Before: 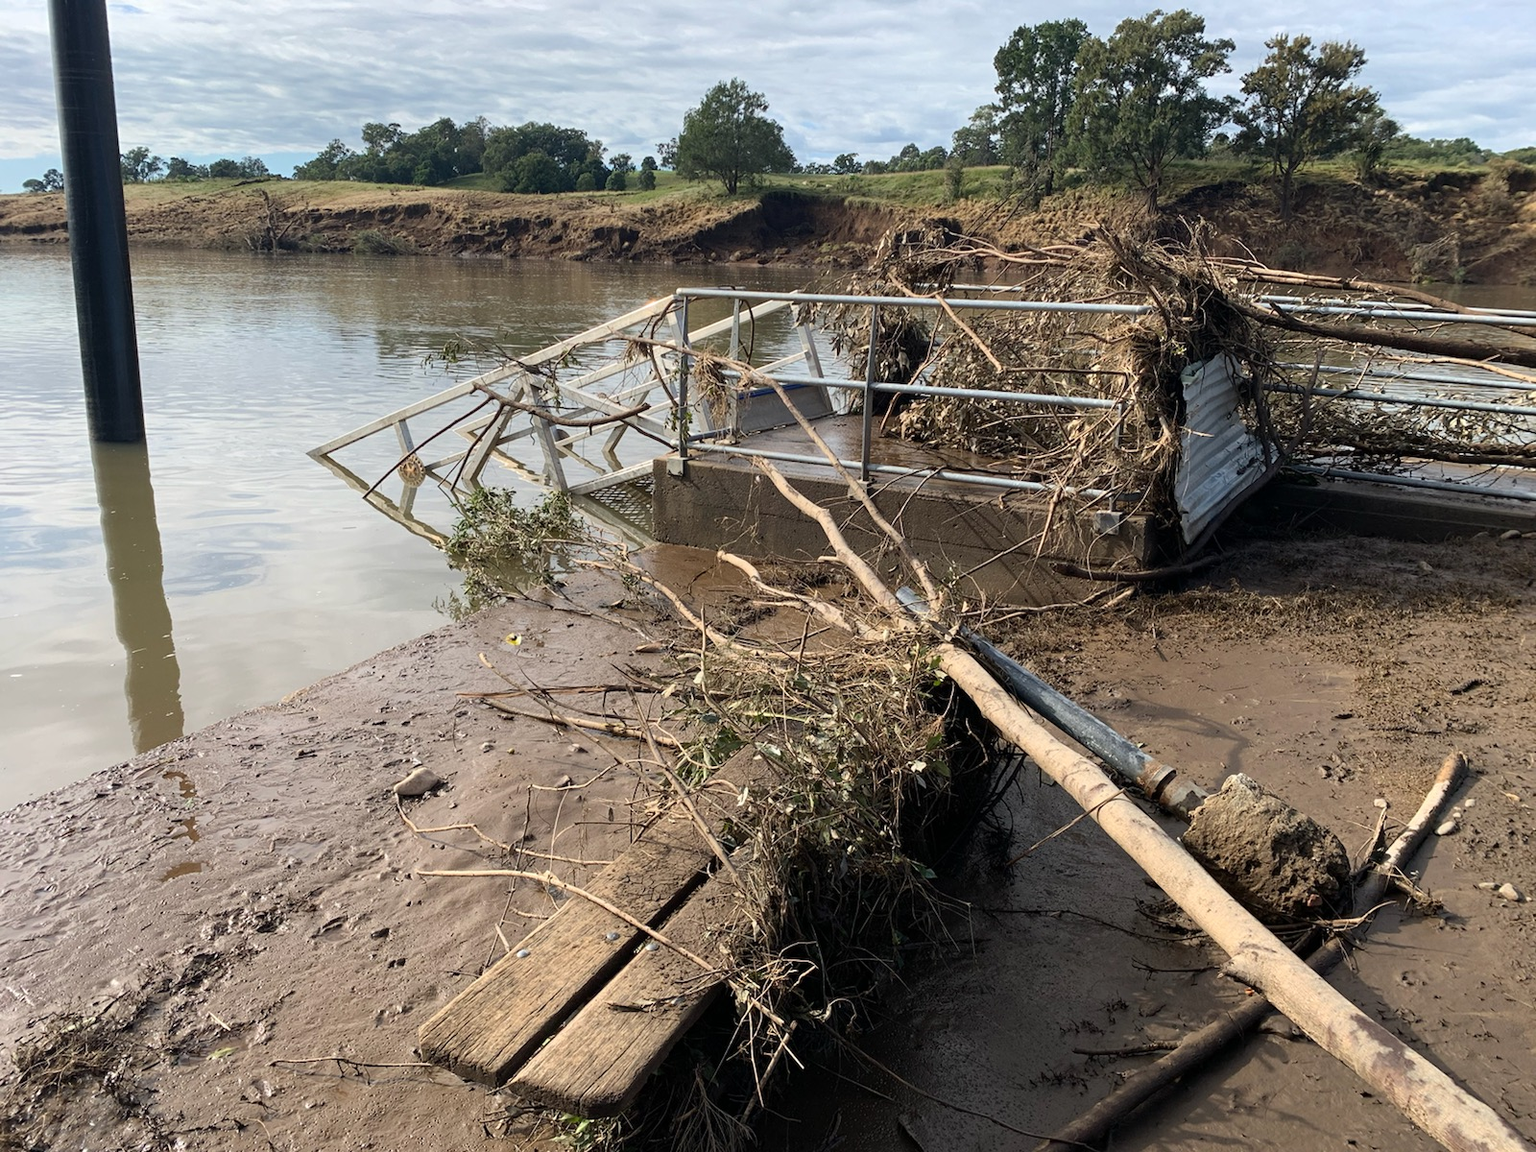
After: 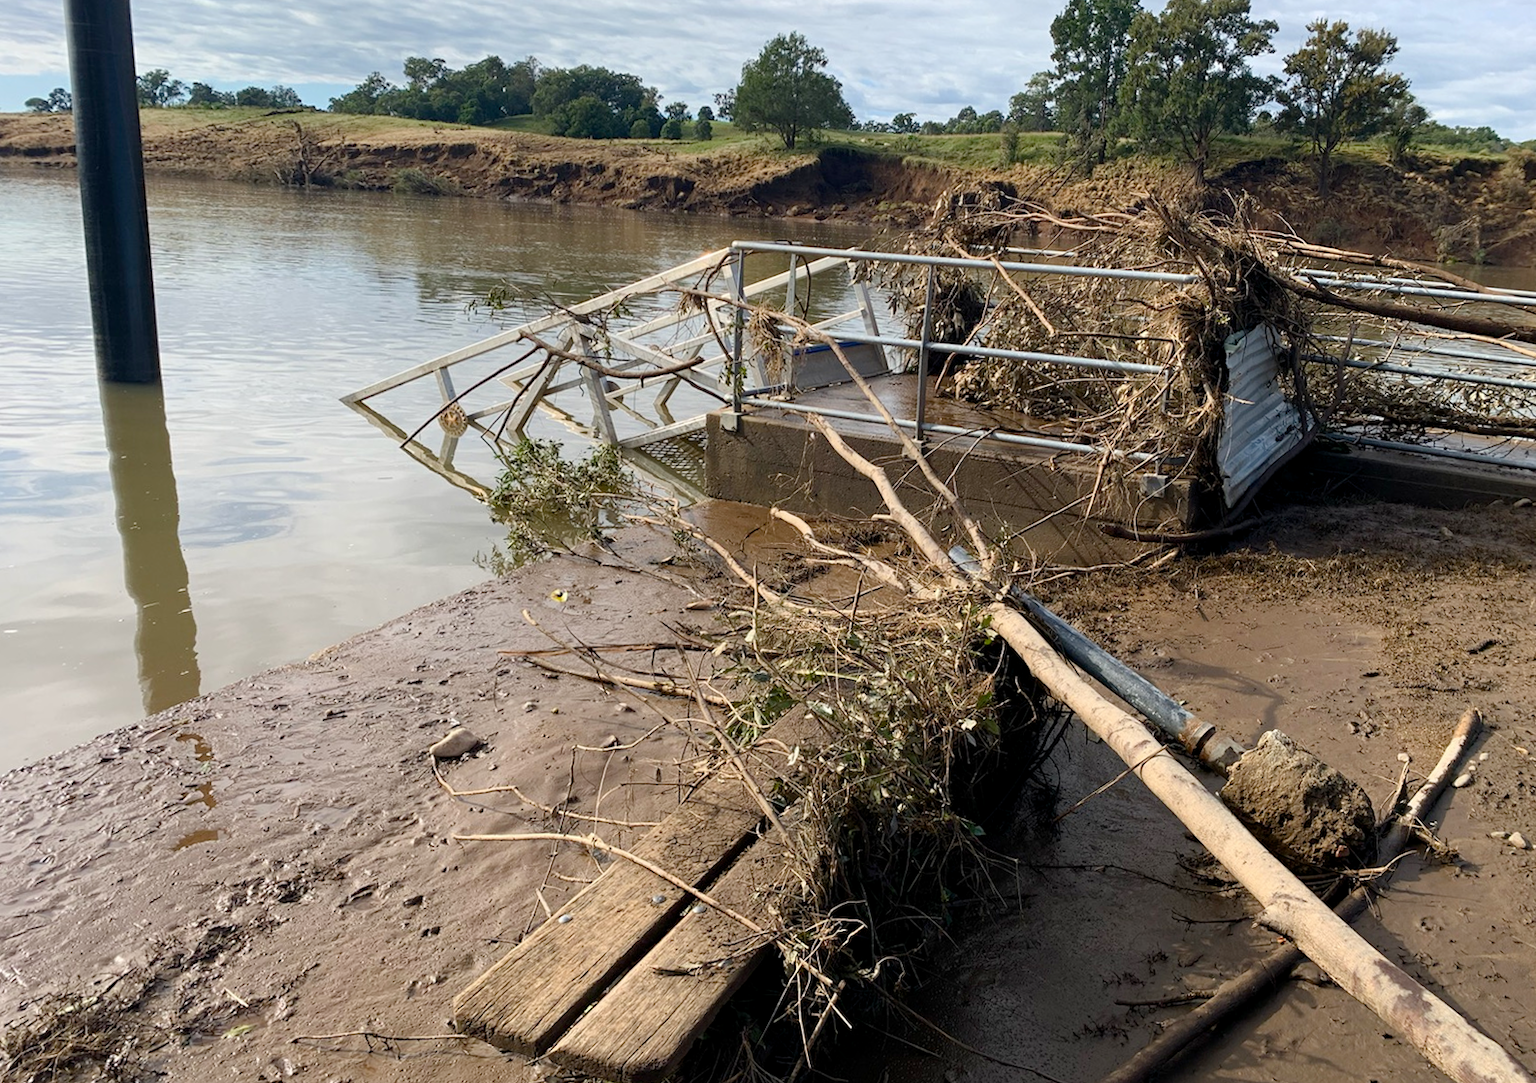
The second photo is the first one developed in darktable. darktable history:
color balance rgb: perceptual saturation grading › global saturation 20%, perceptual saturation grading › highlights -25%, perceptual saturation grading › shadows 25%
rotate and perspective: rotation 0.679°, lens shift (horizontal) 0.136, crop left 0.009, crop right 0.991, crop top 0.078, crop bottom 0.95
exposure: black level correction 0.001, compensate highlight preservation false
